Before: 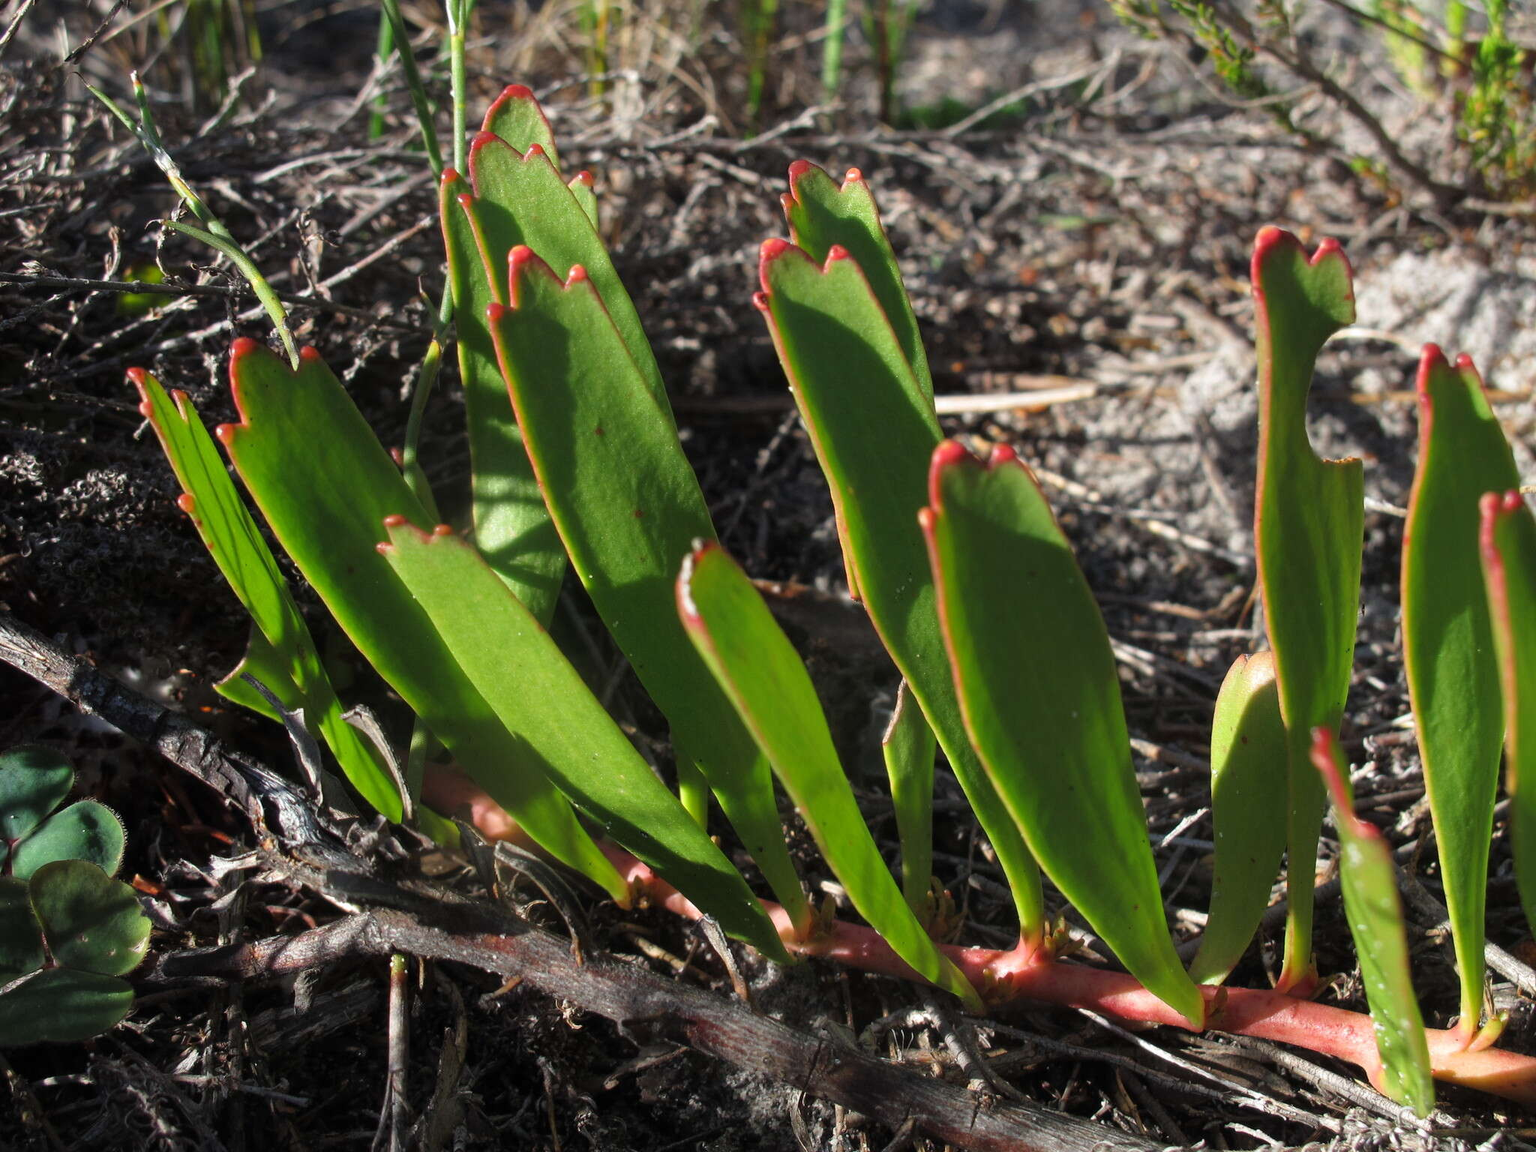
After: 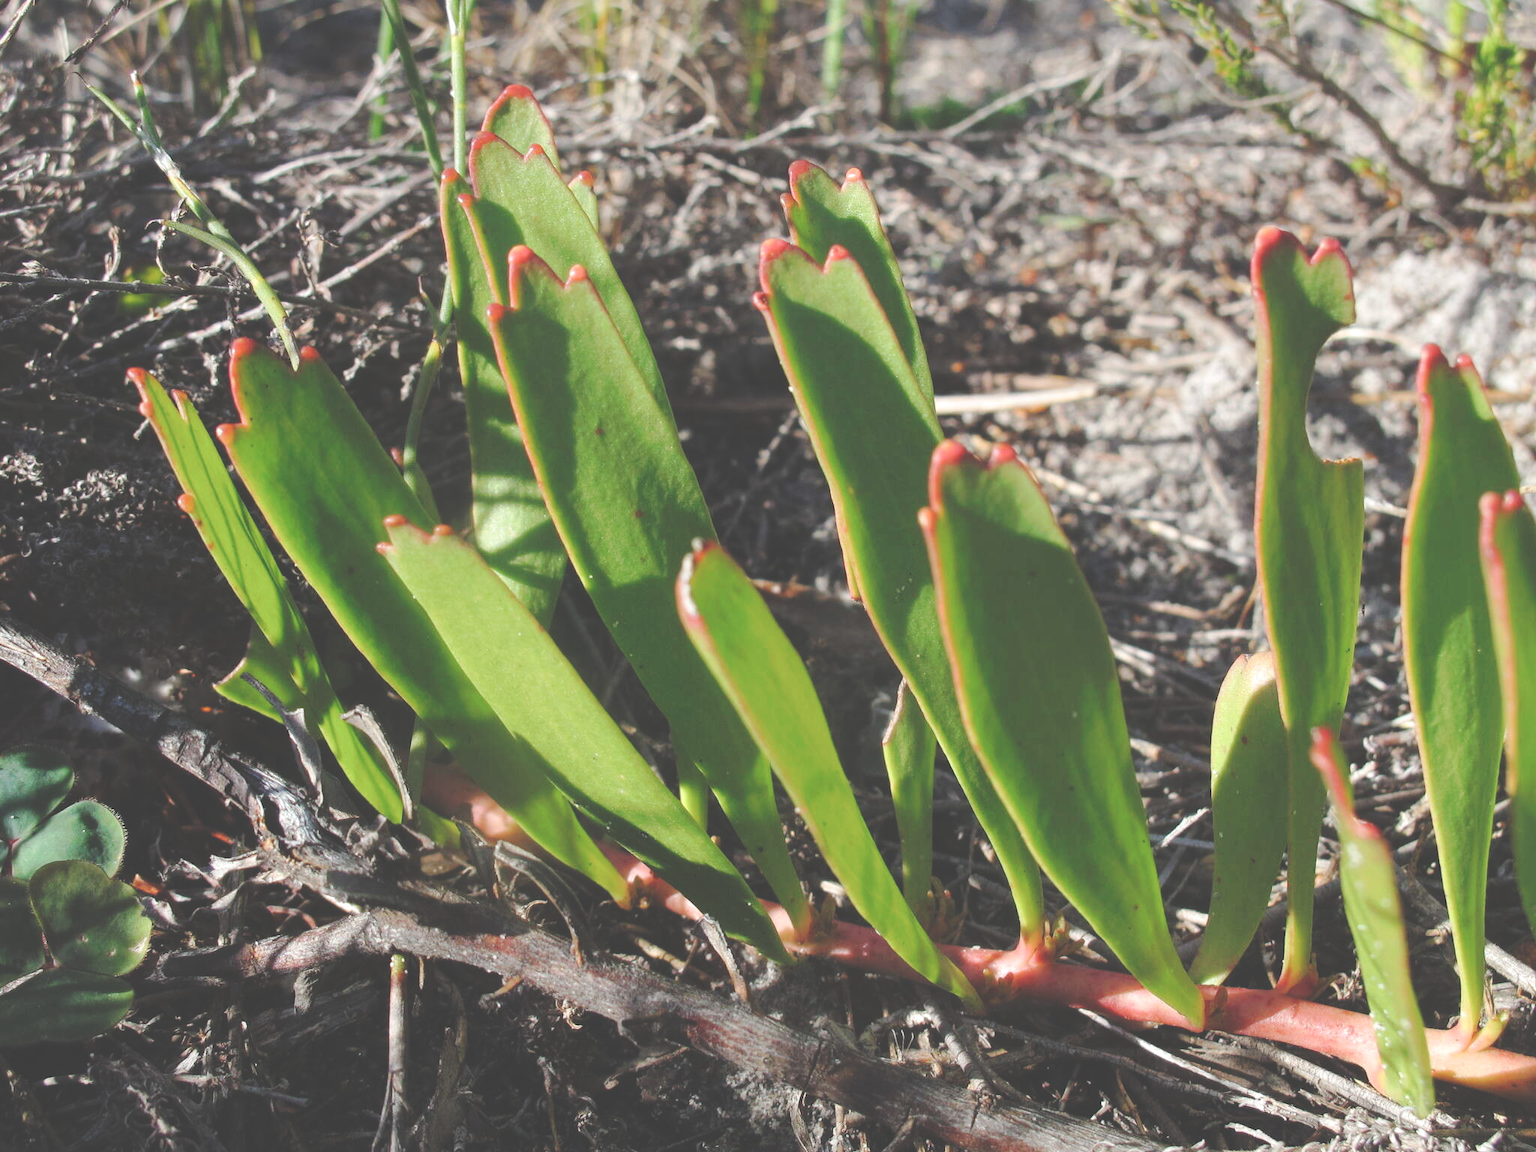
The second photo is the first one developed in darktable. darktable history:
exposure: black level correction -0.041, exposure 0.064 EV, compensate highlight preservation false
tone curve: curves: ch0 [(0, 0) (0.003, 0.076) (0.011, 0.081) (0.025, 0.084) (0.044, 0.092) (0.069, 0.1) (0.1, 0.117) (0.136, 0.144) (0.177, 0.186) (0.224, 0.237) (0.277, 0.306) (0.335, 0.39) (0.399, 0.494) (0.468, 0.574) (0.543, 0.666) (0.623, 0.722) (0.709, 0.79) (0.801, 0.855) (0.898, 0.926) (1, 1)], preserve colors none
